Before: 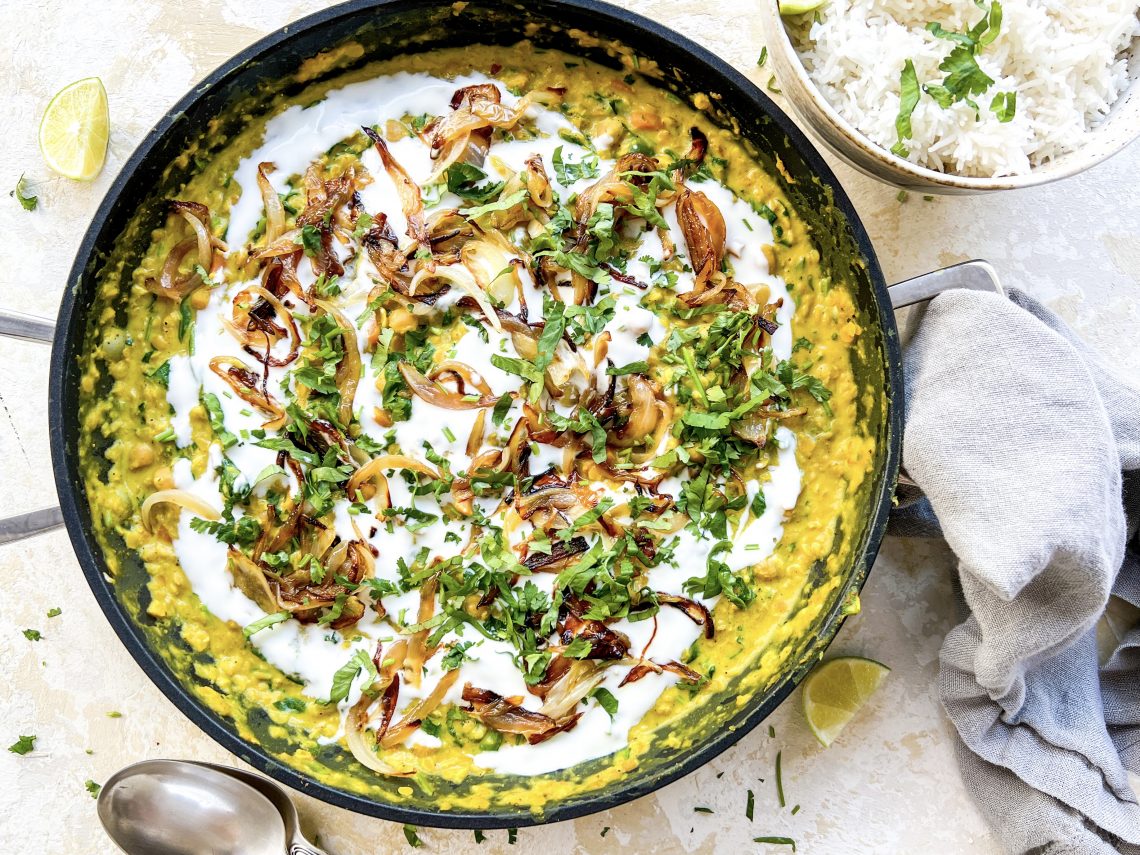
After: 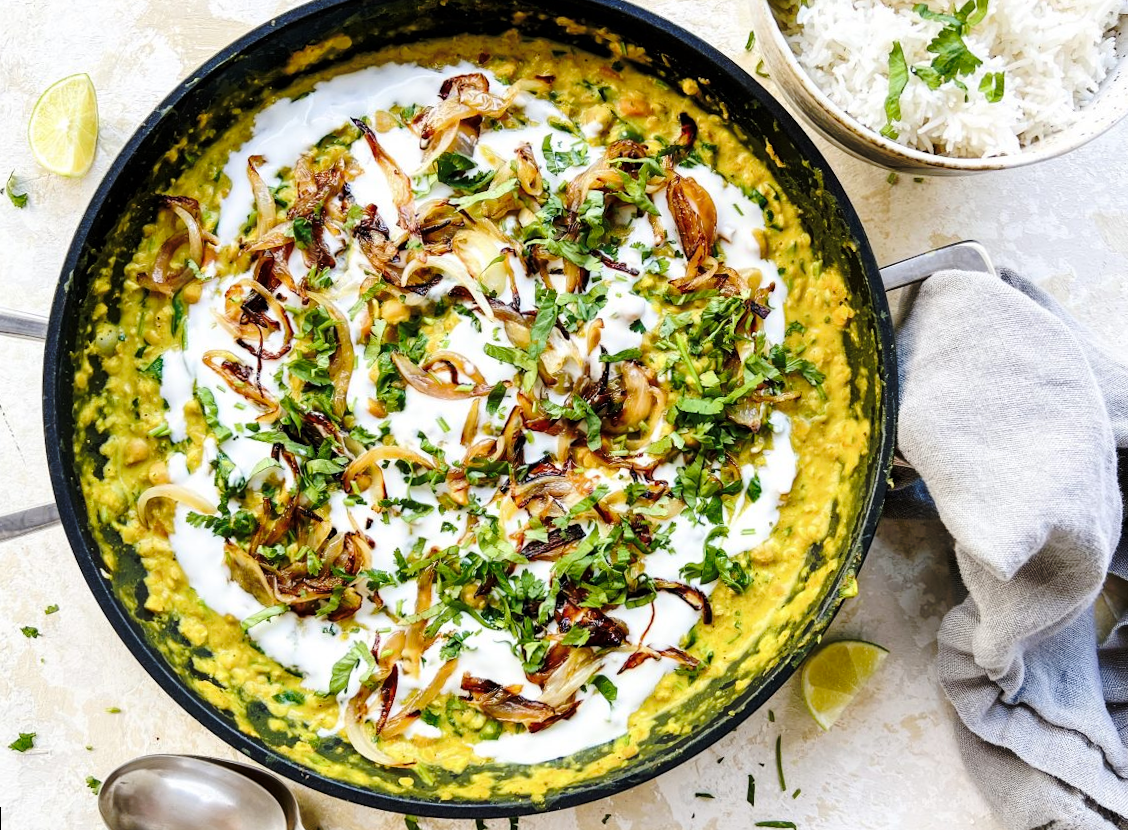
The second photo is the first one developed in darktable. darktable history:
base curve: curves: ch0 [(0, 0) (0.073, 0.04) (0.157, 0.139) (0.492, 0.492) (0.758, 0.758) (1, 1)], preserve colors none
rotate and perspective: rotation -1°, crop left 0.011, crop right 0.989, crop top 0.025, crop bottom 0.975
